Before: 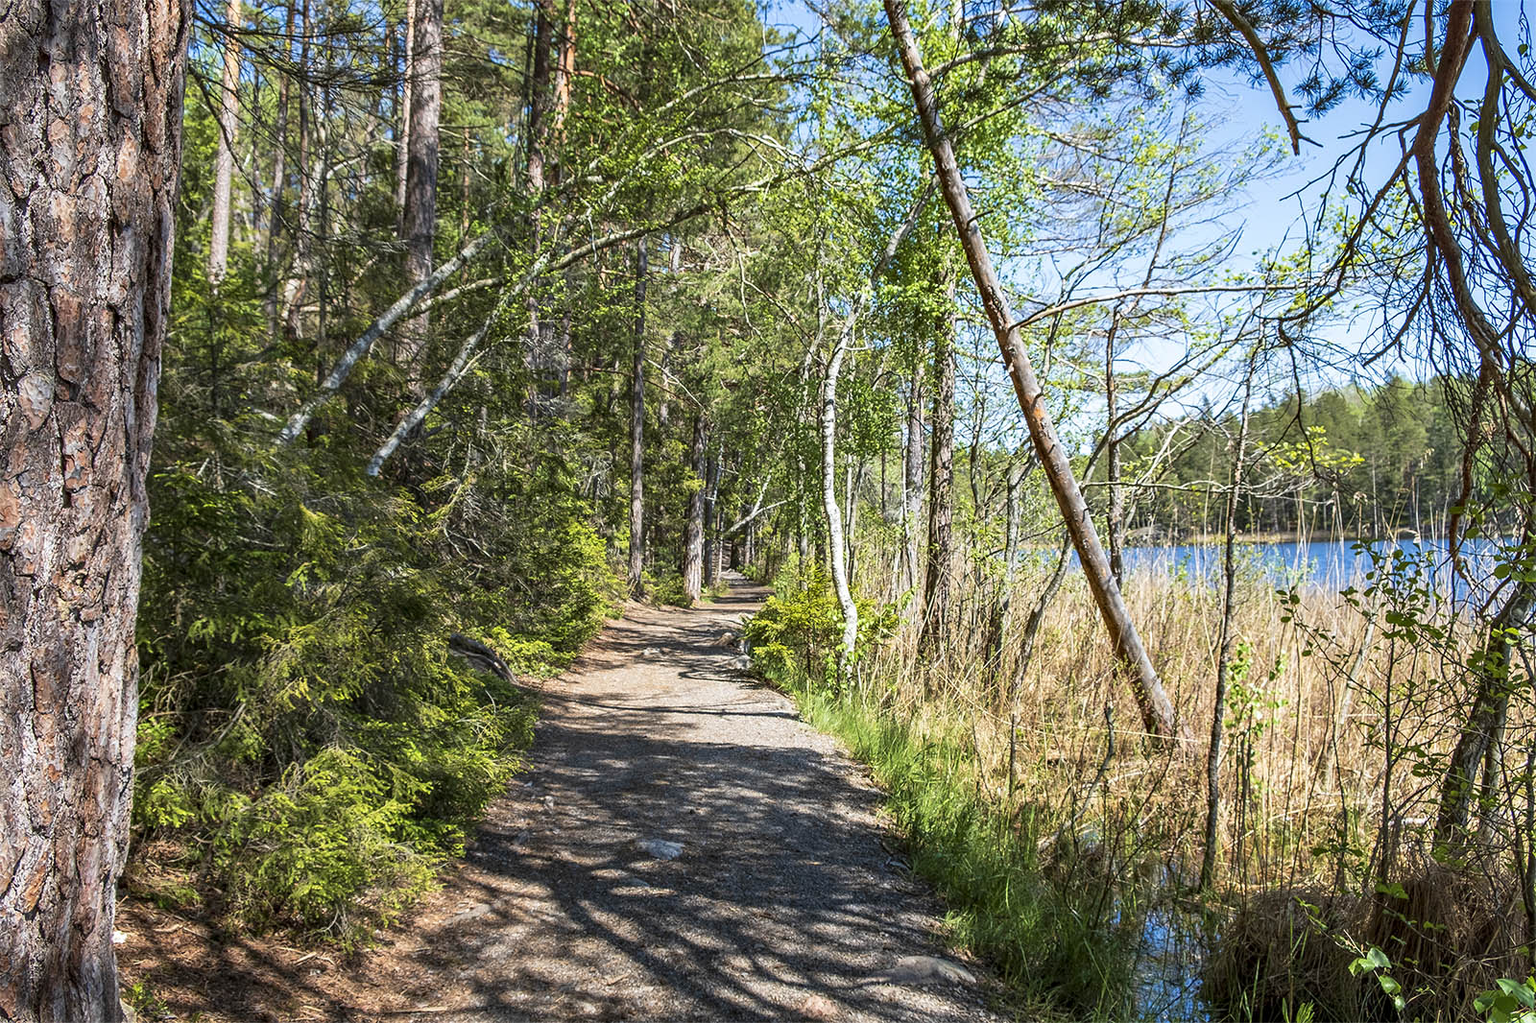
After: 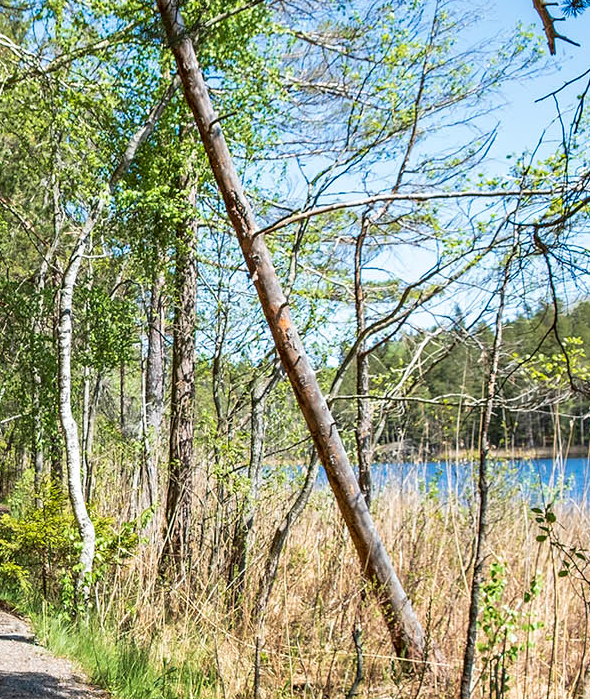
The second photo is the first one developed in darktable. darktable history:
contrast brightness saturation: saturation -0.05
crop and rotate: left 49.936%, top 10.094%, right 13.136%, bottom 24.256%
